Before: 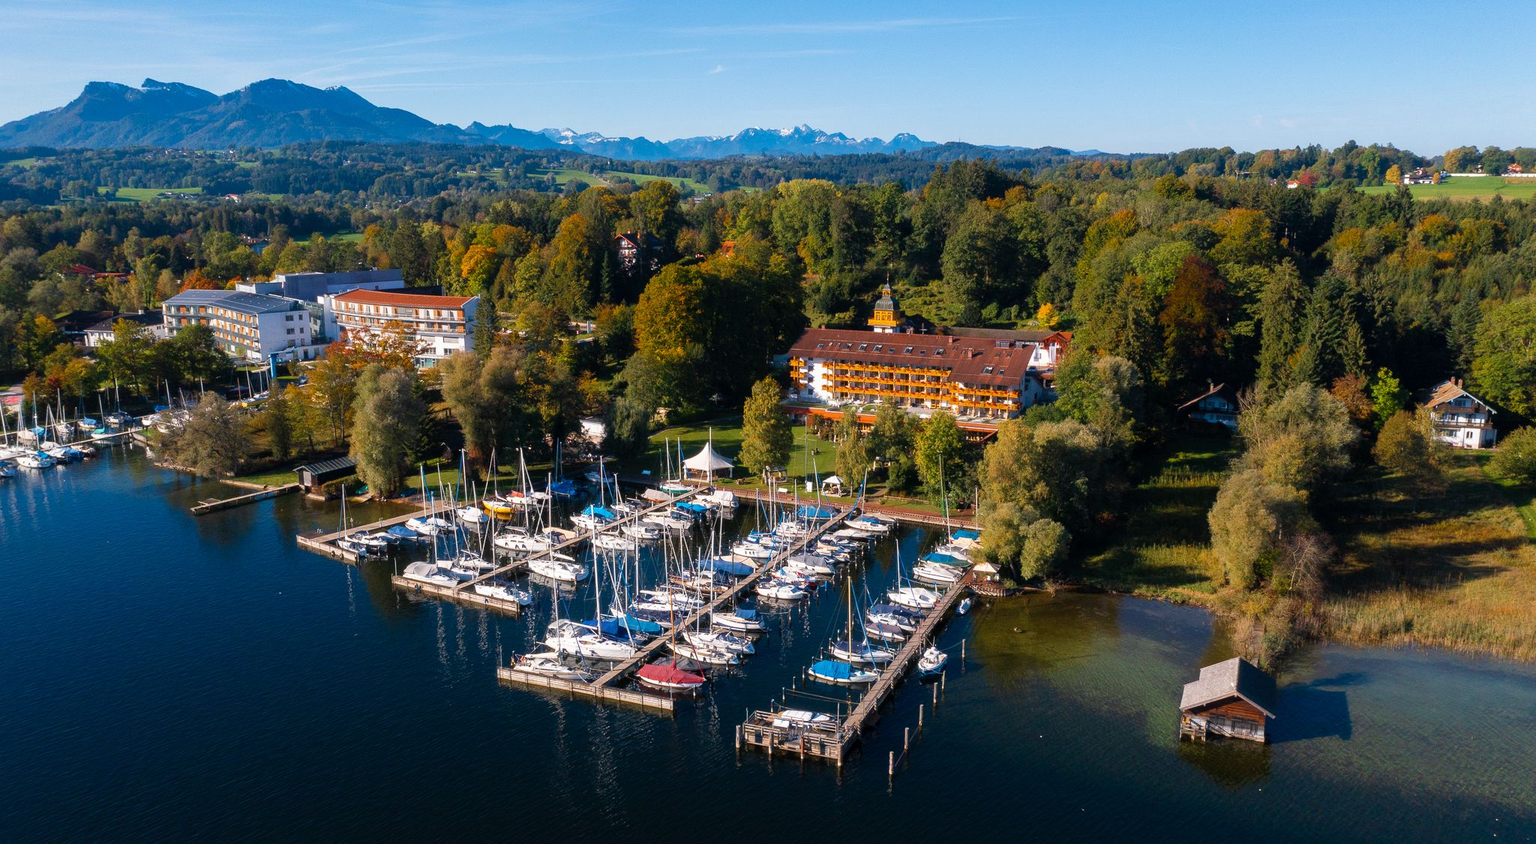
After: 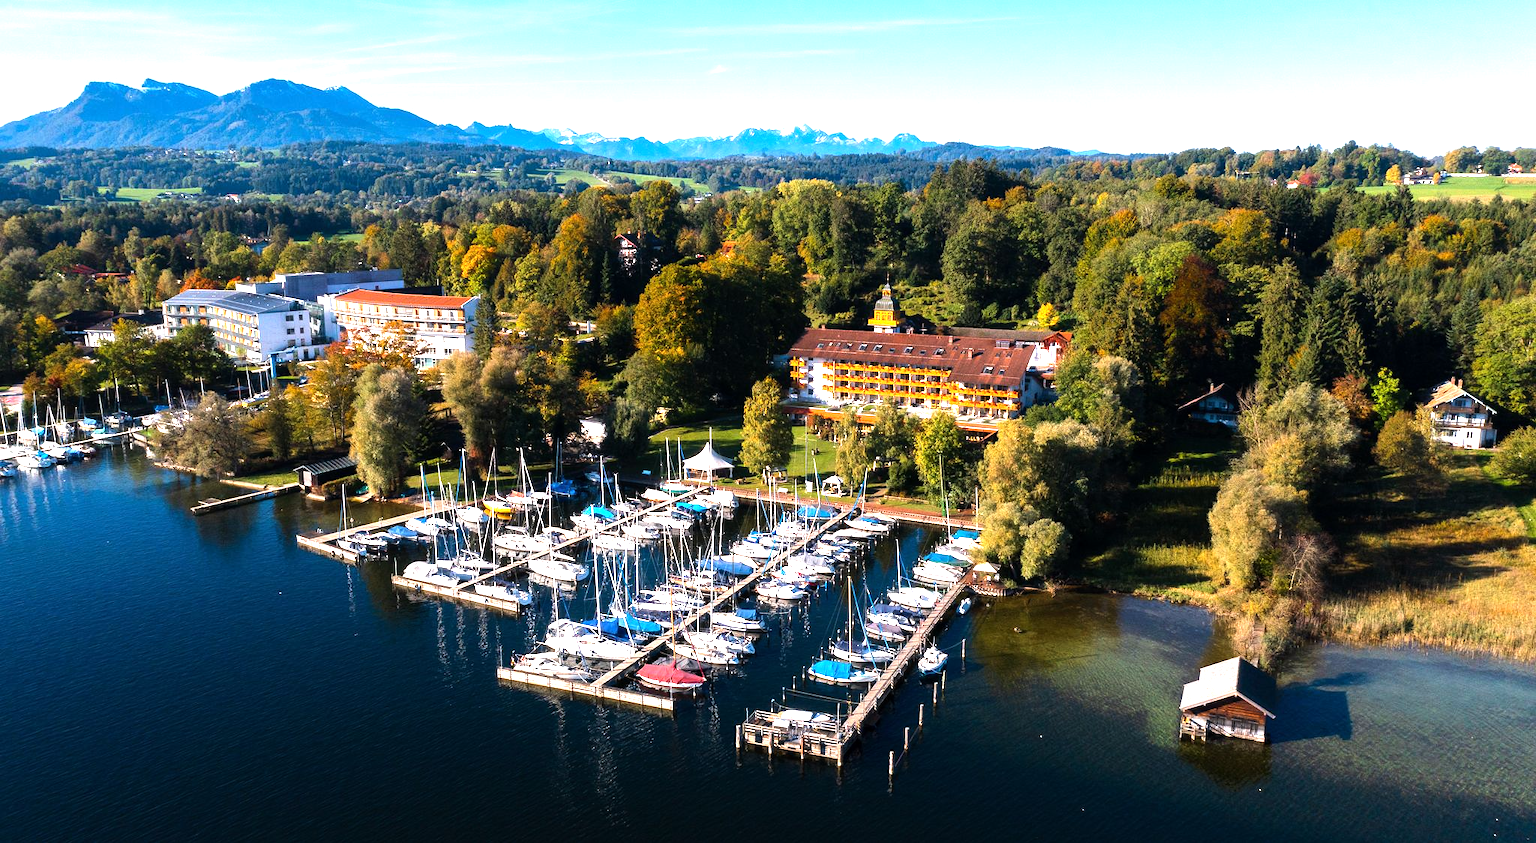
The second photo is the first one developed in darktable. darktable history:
exposure: exposure 0.662 EV, compensate highlight preservation false
local contrast: mode bilateral grid, contrast 16, coarseness 36, detail 104%, midtone range 0.2
tone equalizer: -8 EV -0.769 EV, -7 EV -0.696 EV, -6 EV -0.568 EV, -5 EV -0.377 EV, -3 EV 0.382 EV, -2 EV 0.6 EV, -1 EV 0.699 EV, +0 EV 0.776 EV, edges refinement/feathering 500, mask exposure compensation -1.57 EV, preserve details no
